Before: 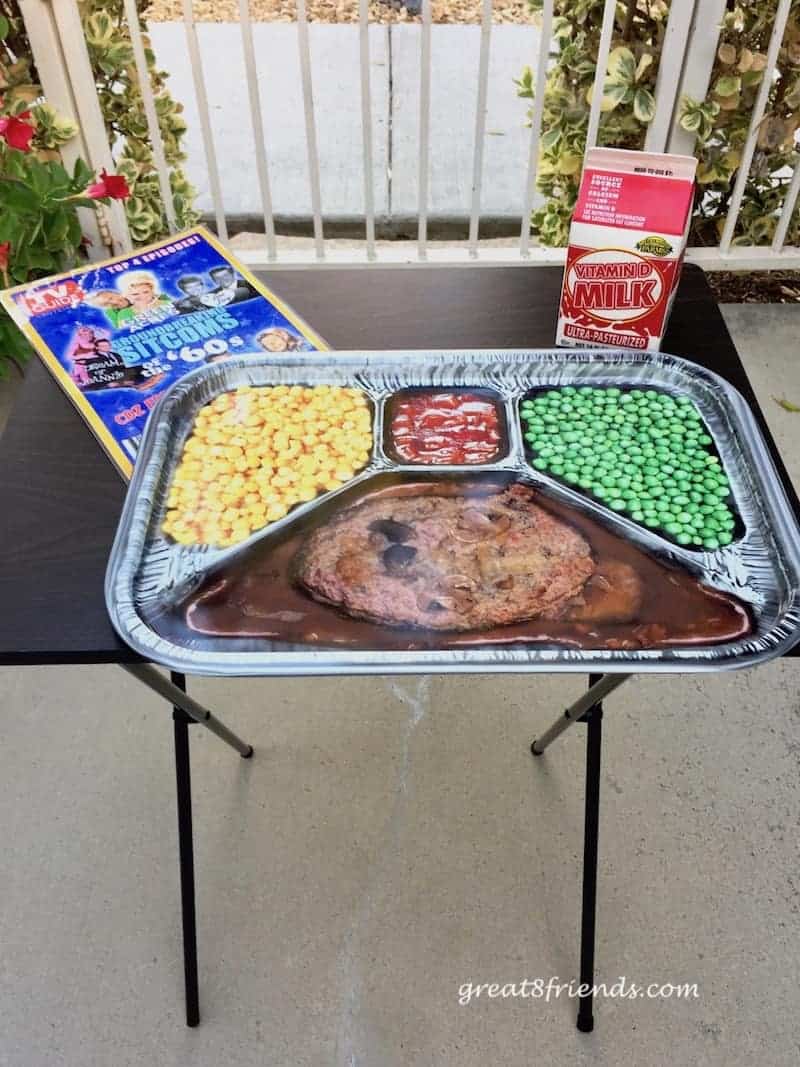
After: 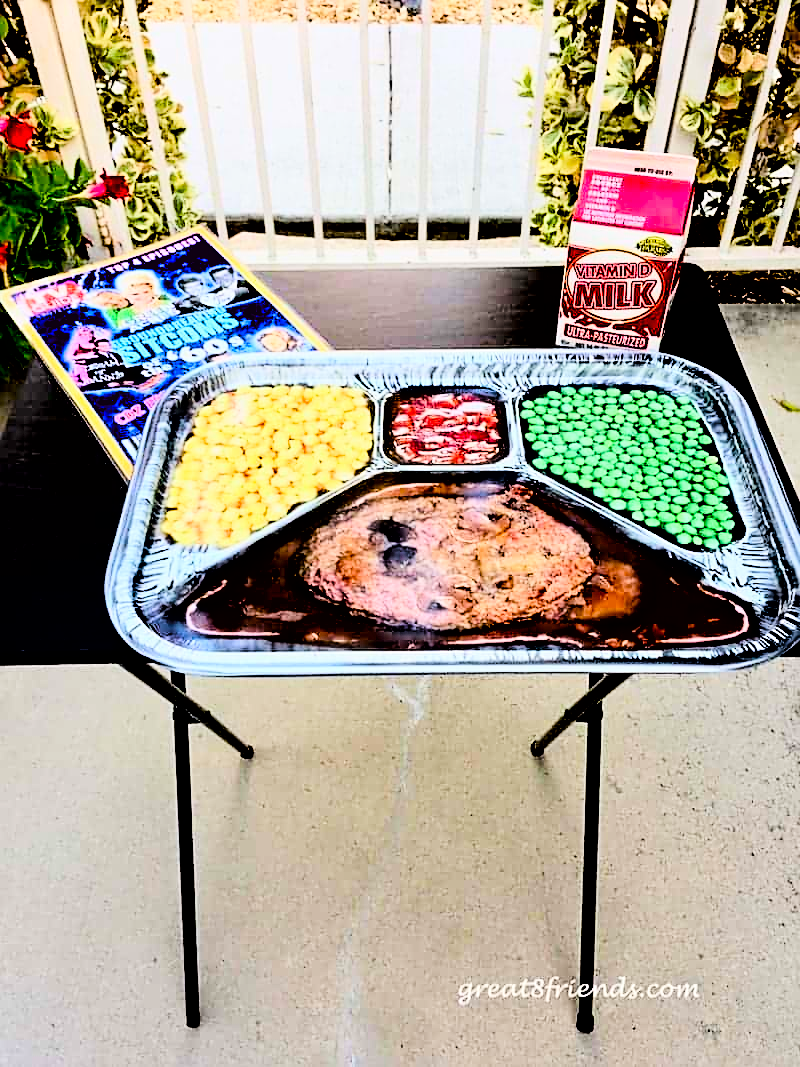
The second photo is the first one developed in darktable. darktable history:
sharpen: on, module defaults
exposure: black level correction 0.056, exposure -0.039 EV, compensate highlight preservation false
tone curve: curves: ch0 [(0, 0) (0.004, 0) (0.133, 0.071) (0.325, 0.456) (0.832, 0.957) (1, 1)], color space Lab, linked channels, preserve colors none
